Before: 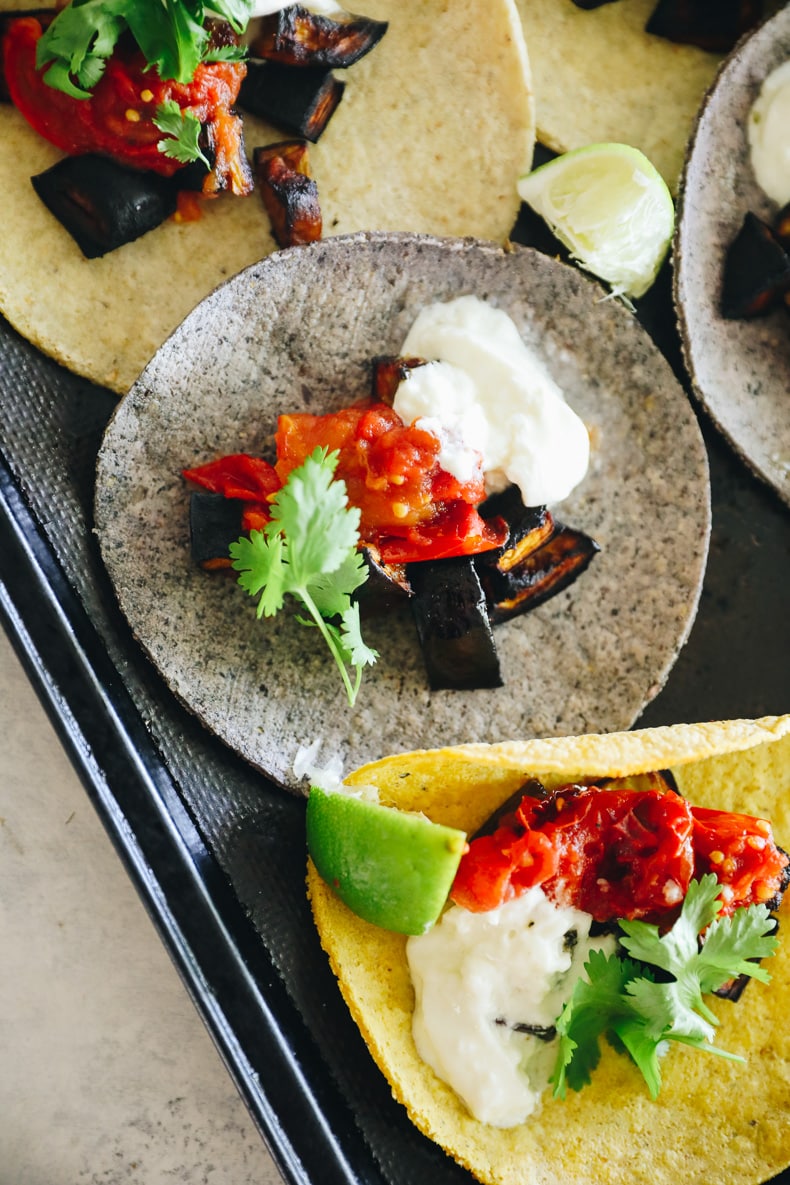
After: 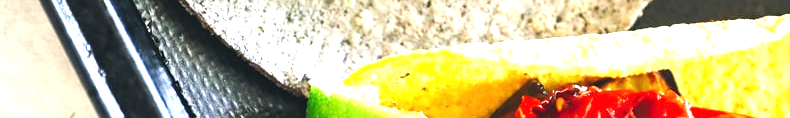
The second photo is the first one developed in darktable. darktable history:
crop and rotate: top 59.084%, bottom 30.916%
exposure: black level correction 0, exposure 1.379 EV, compensate exposure bias true, compensate highlight preservation false
